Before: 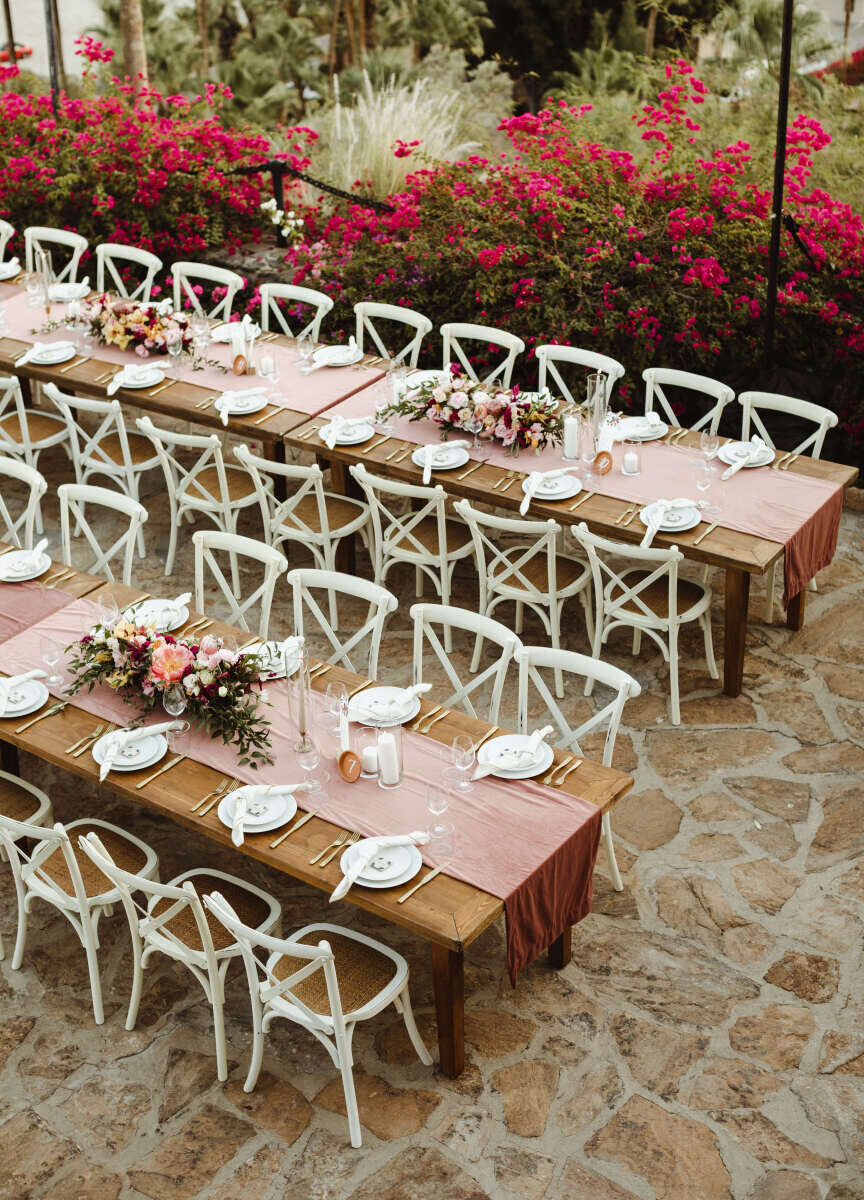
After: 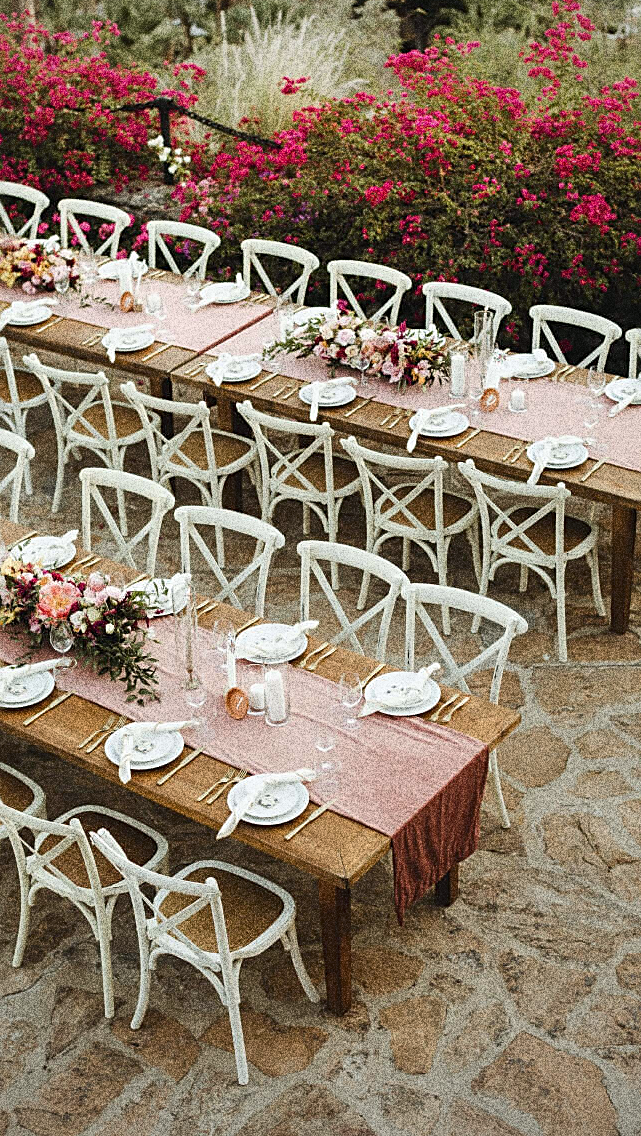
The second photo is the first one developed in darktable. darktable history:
crop and rotate: left 13.15%, top 5.251%, right 12.609%
white balance: red 1, blue 1
color balance: mode lift, gamma, gain (sRGB), lift [1, 1, 1.022, 1.026]
vignetting: fall-off radius 93.87%
sharpen: on, module defaults
grain: coarseness 30.02 ISO, strength 100%
